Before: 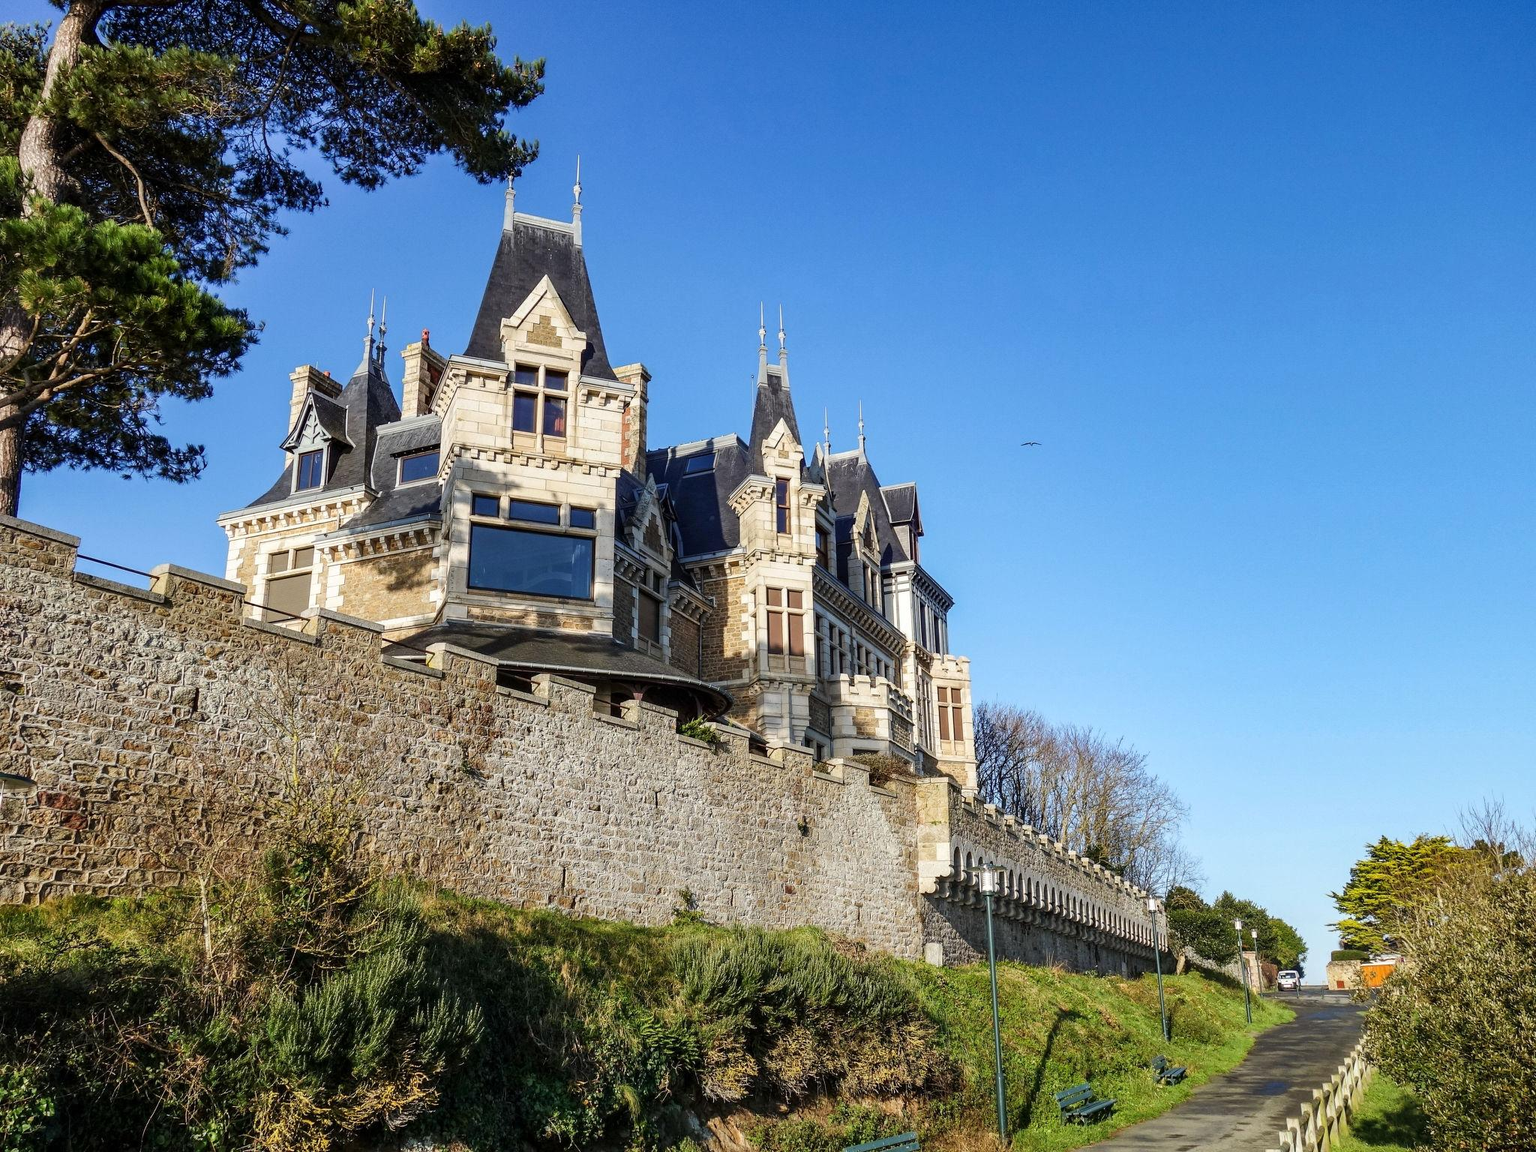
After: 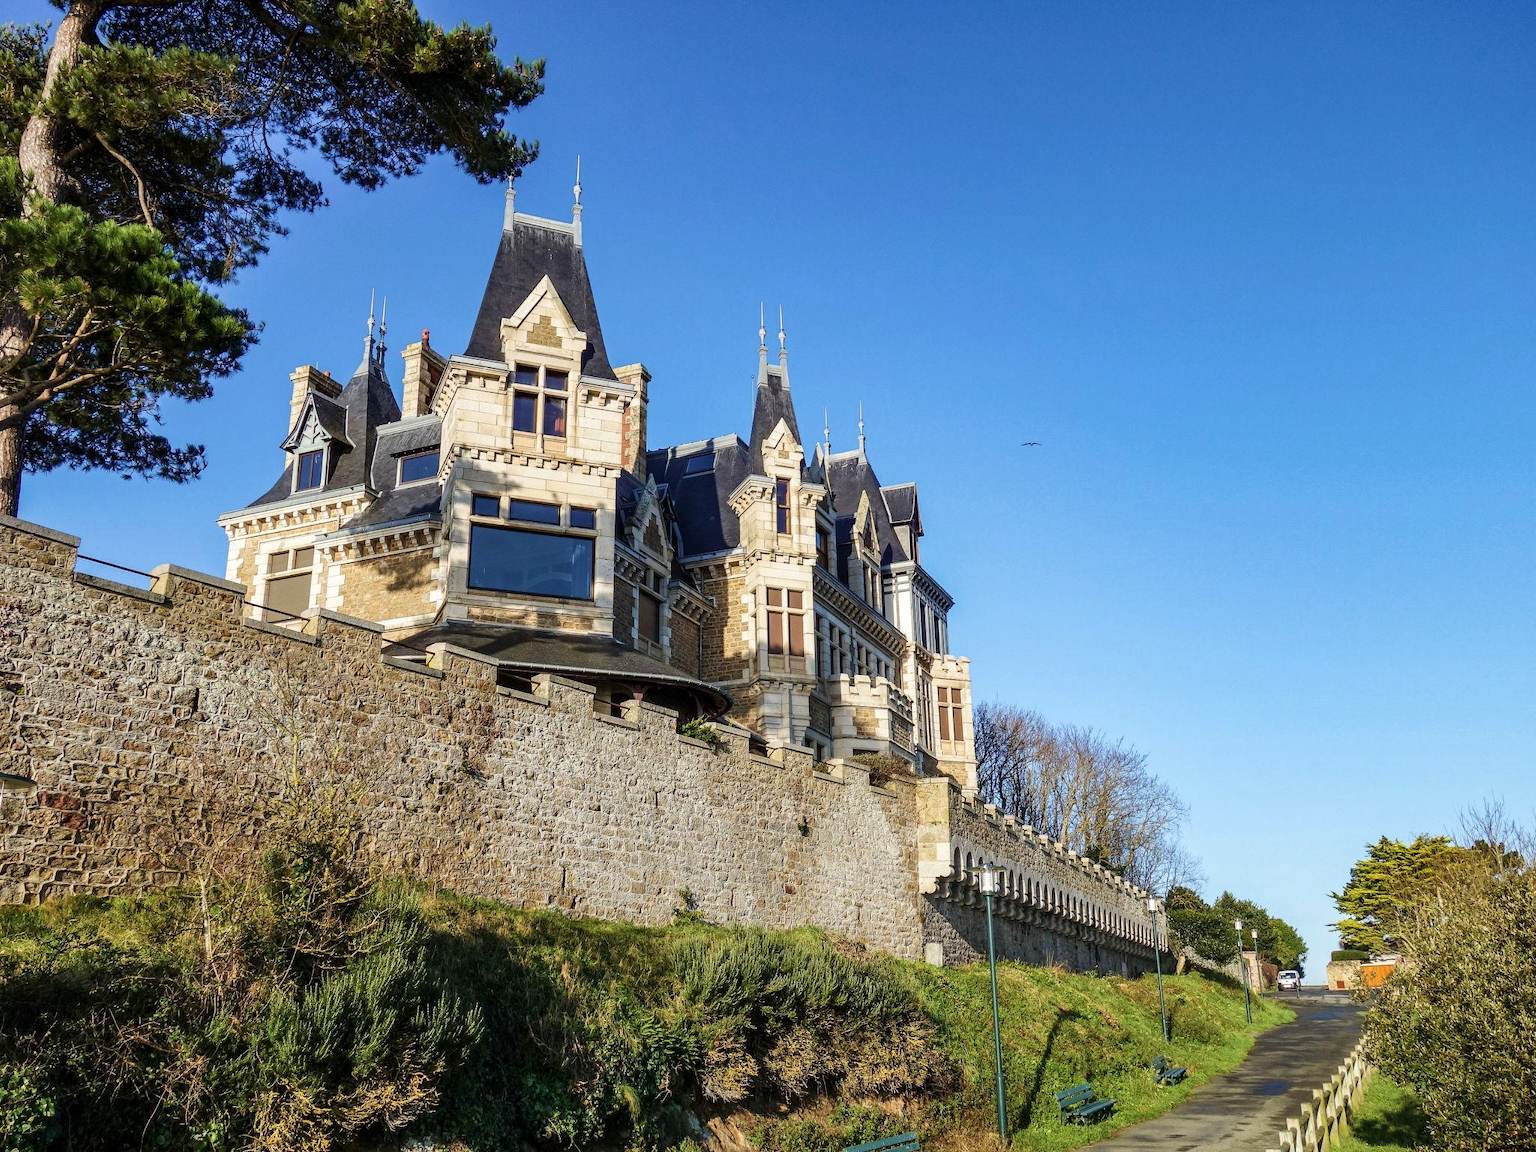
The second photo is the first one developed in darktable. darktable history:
contrast brightness saturation: saturation -0.05
velvia: on, module defaults
